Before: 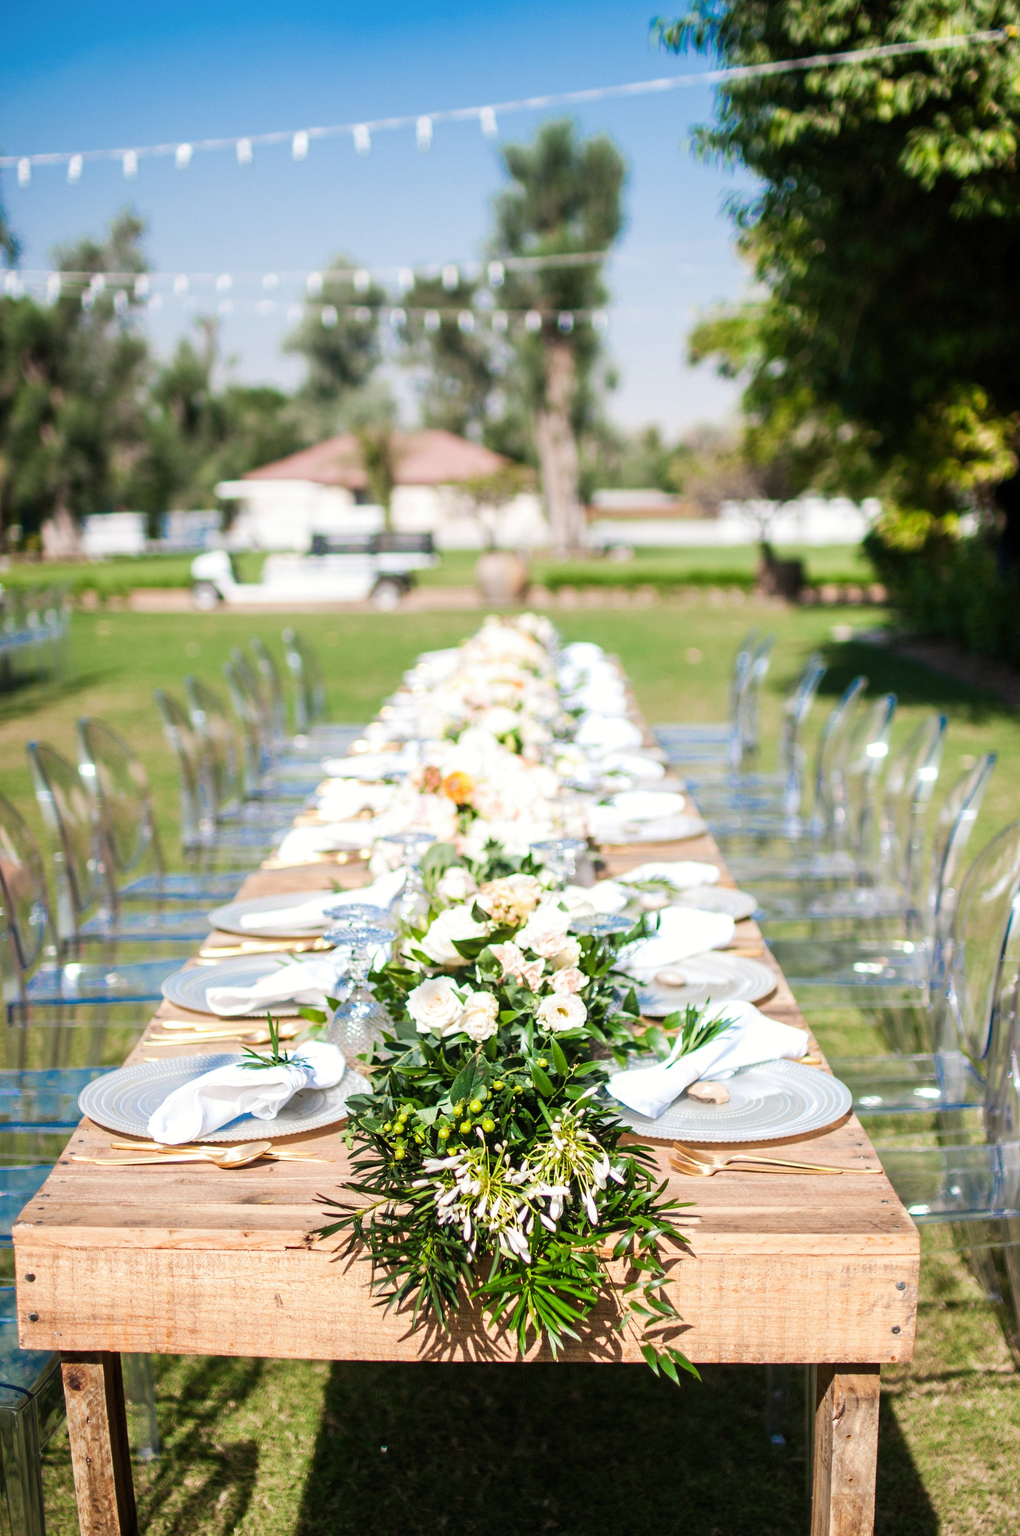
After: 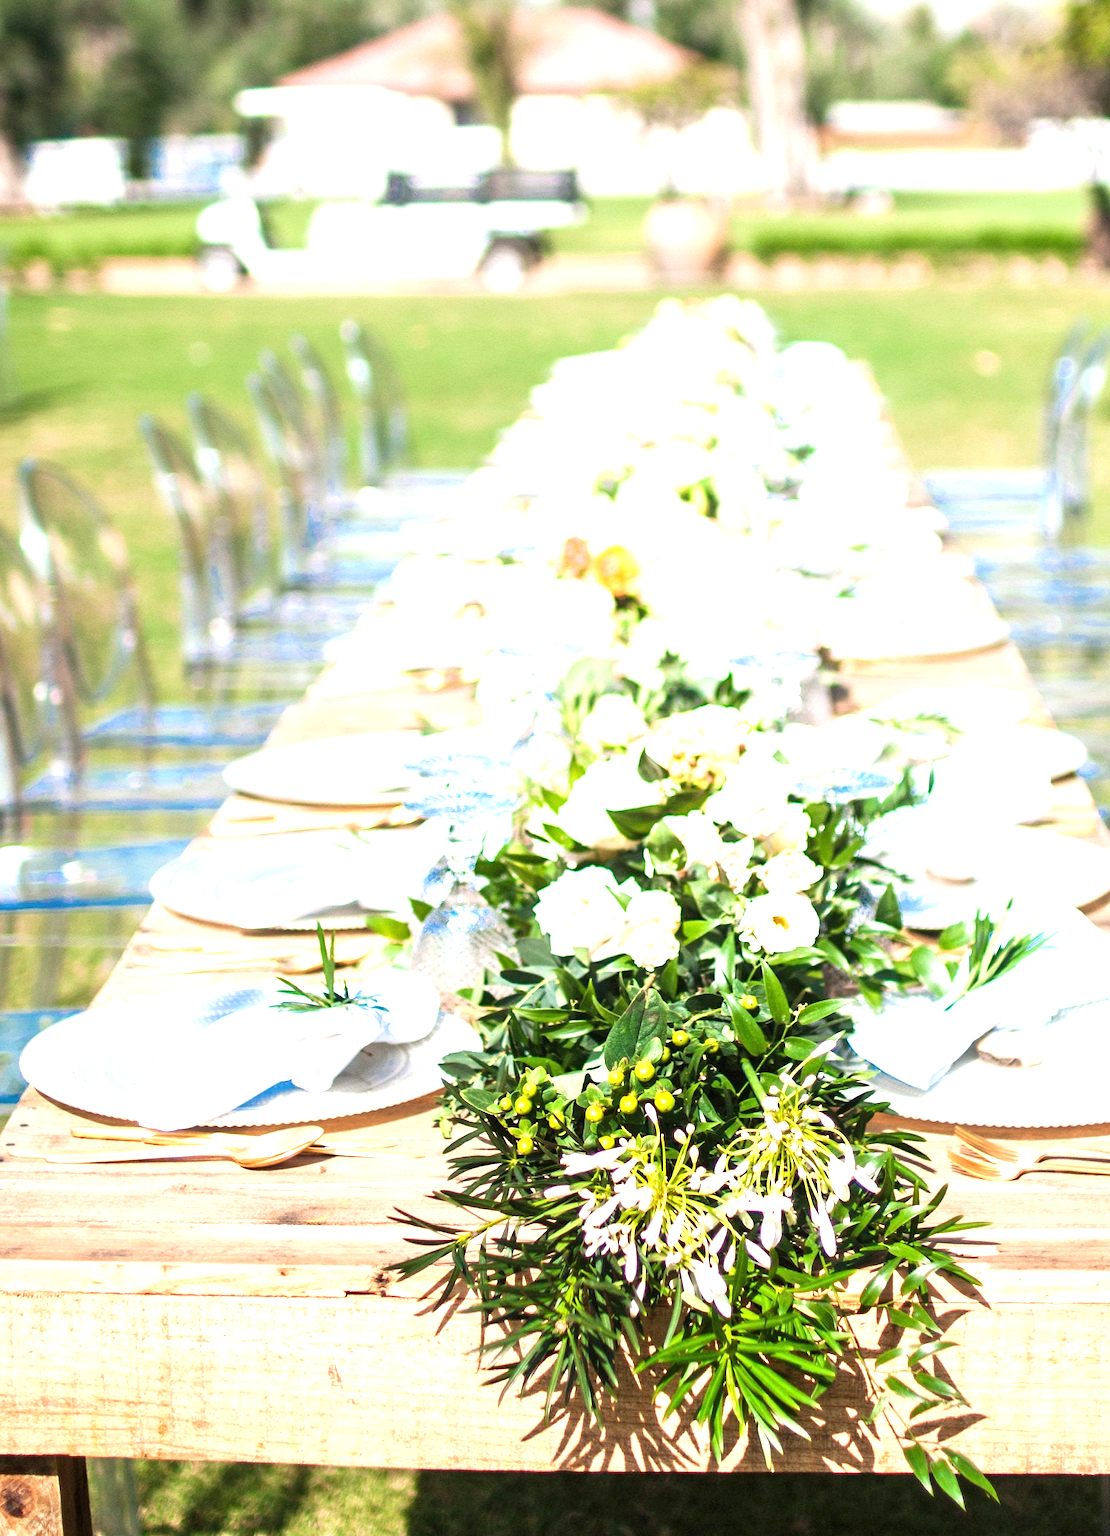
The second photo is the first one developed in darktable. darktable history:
crop: left 6.488%, top 27.668%, right 24.183%, bottom 8.656%
exposure: black level correction 0, exposure 0.9 EV, compensate highlight preservation false
